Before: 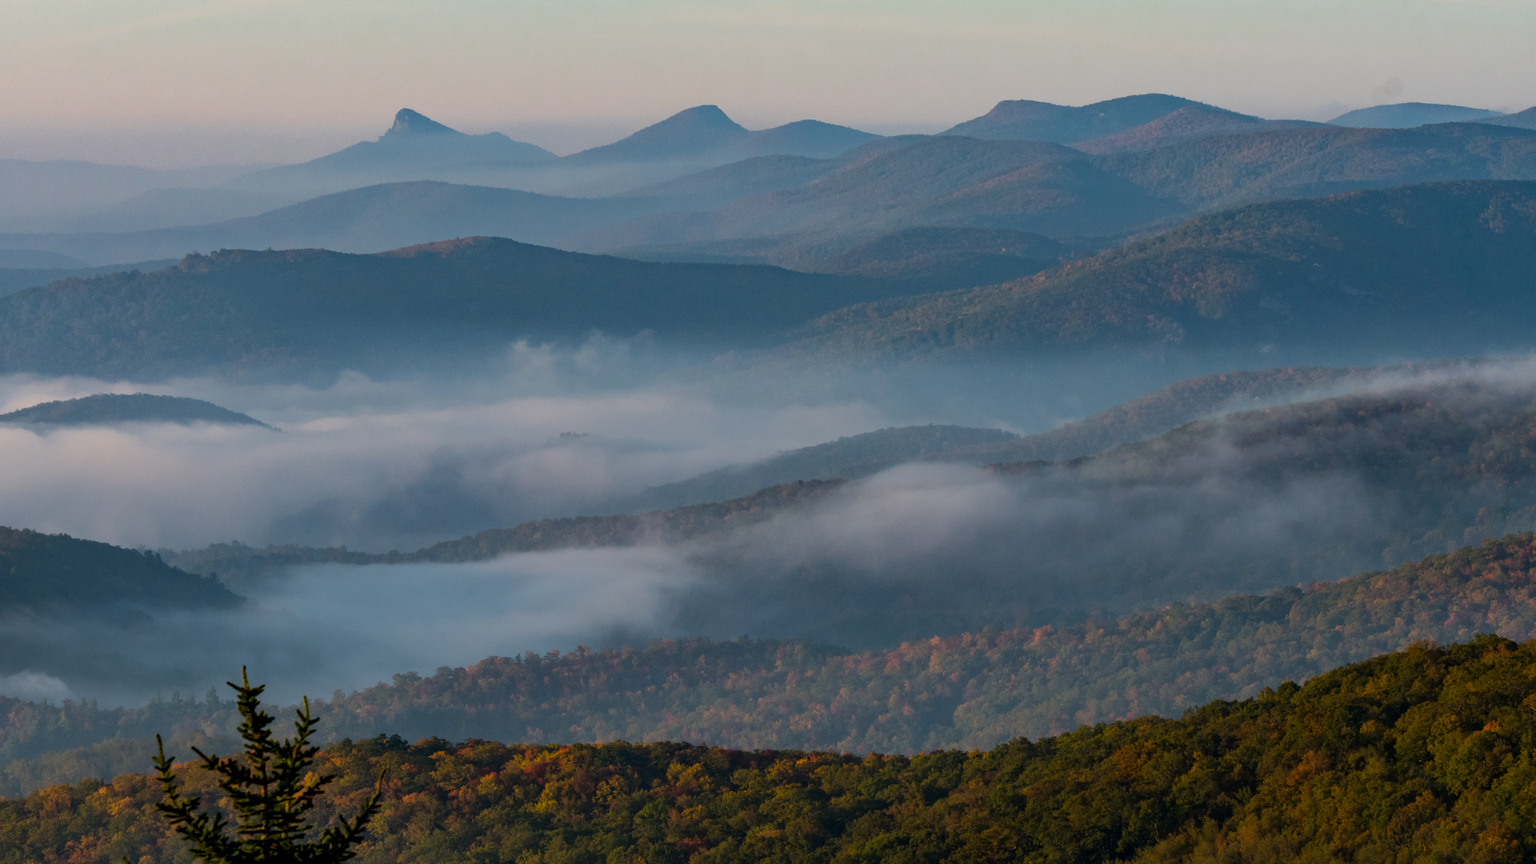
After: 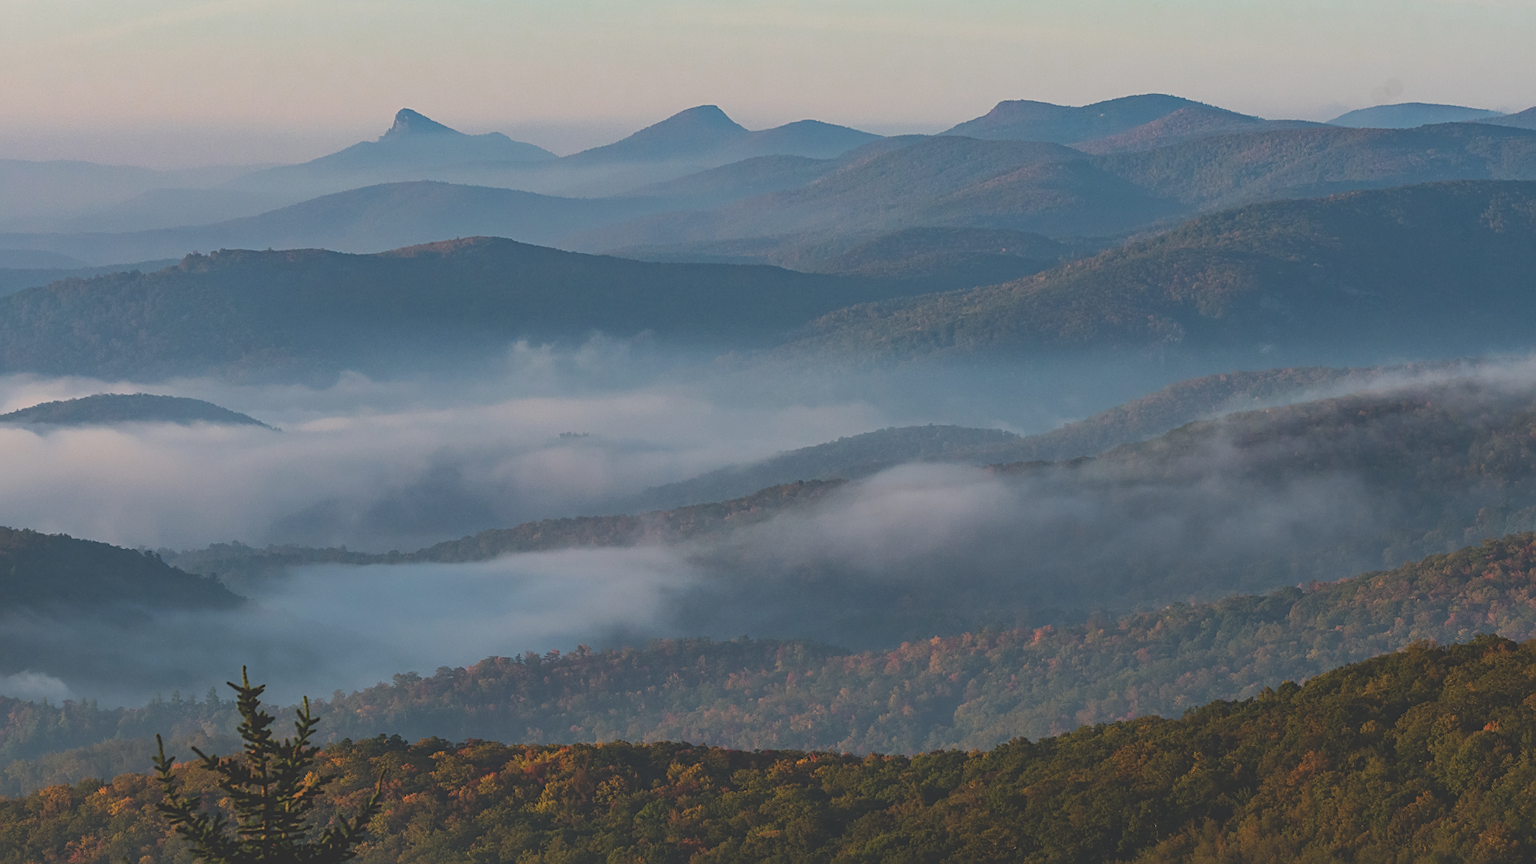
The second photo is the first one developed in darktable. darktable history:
sharpen: on, module defaults
exposure: black level correction -0.028, compensate highlight preservation false
